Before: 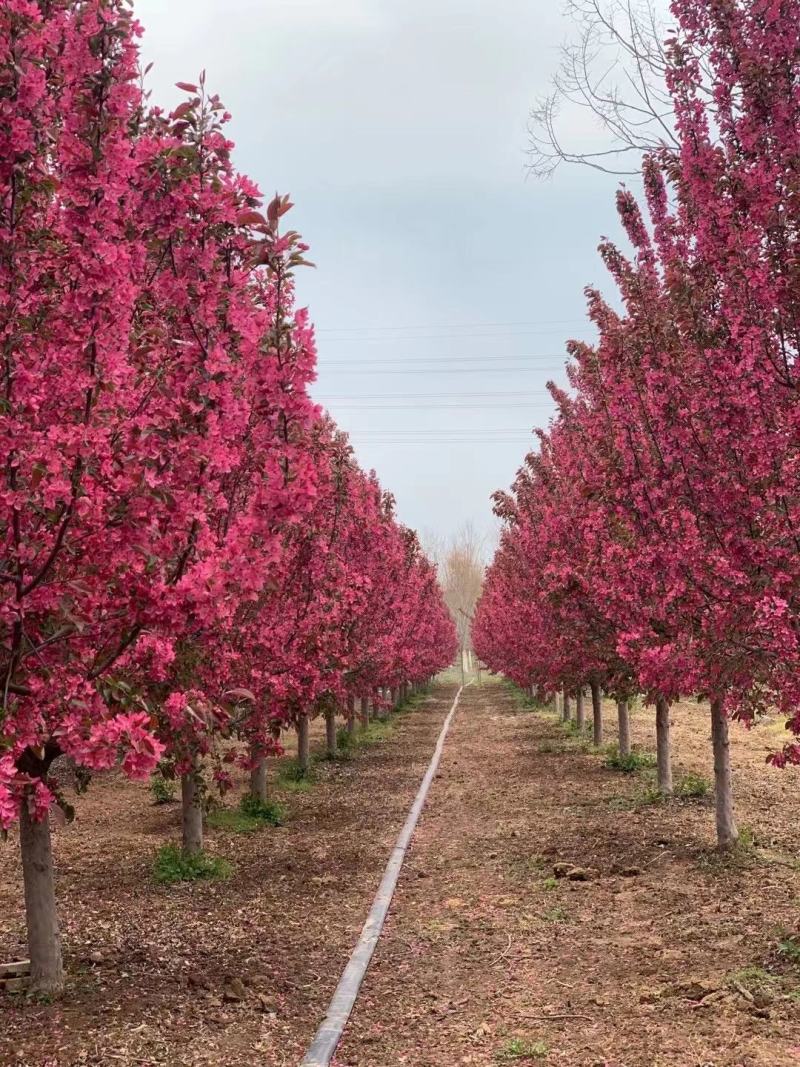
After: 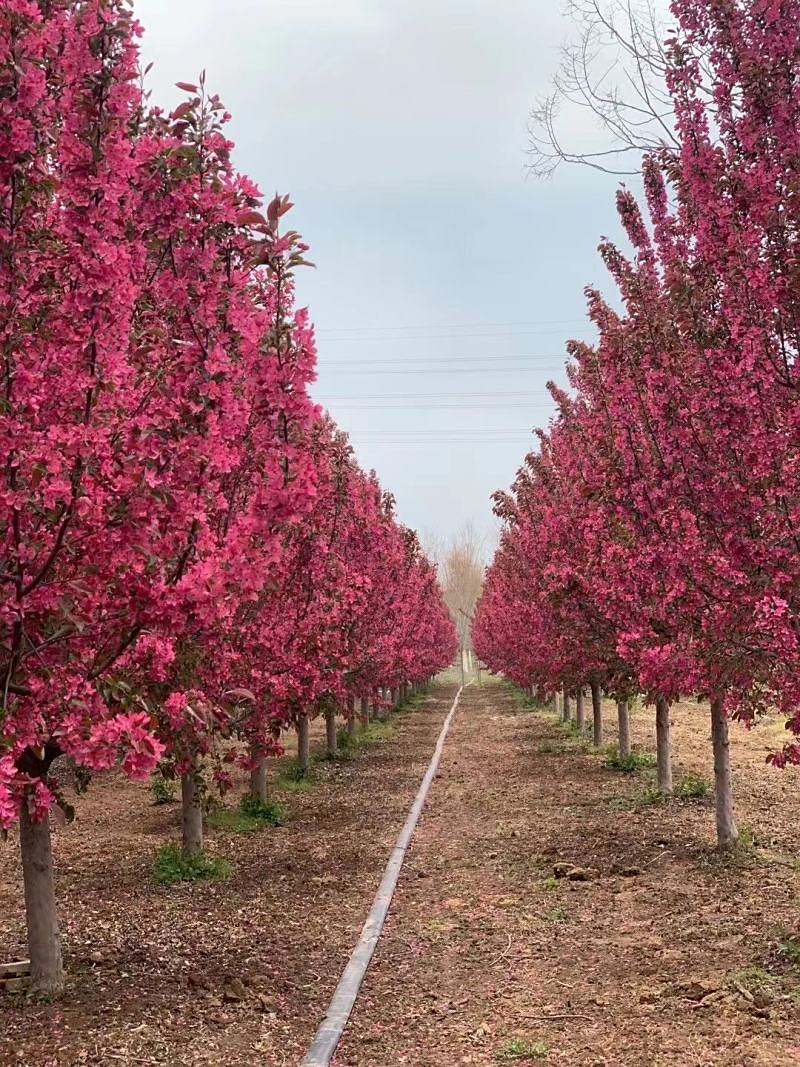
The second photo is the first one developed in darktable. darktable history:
sharpen: radius 1.51, amount 0.359, threshold 1.662
